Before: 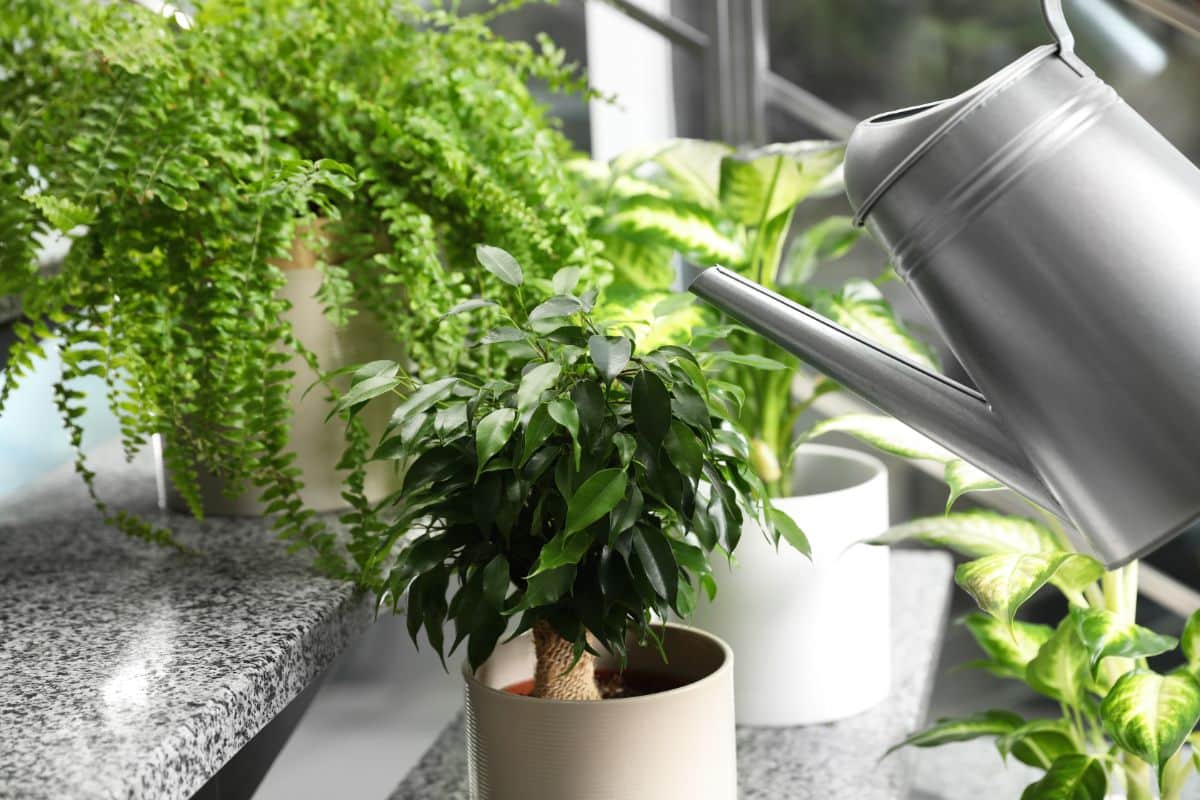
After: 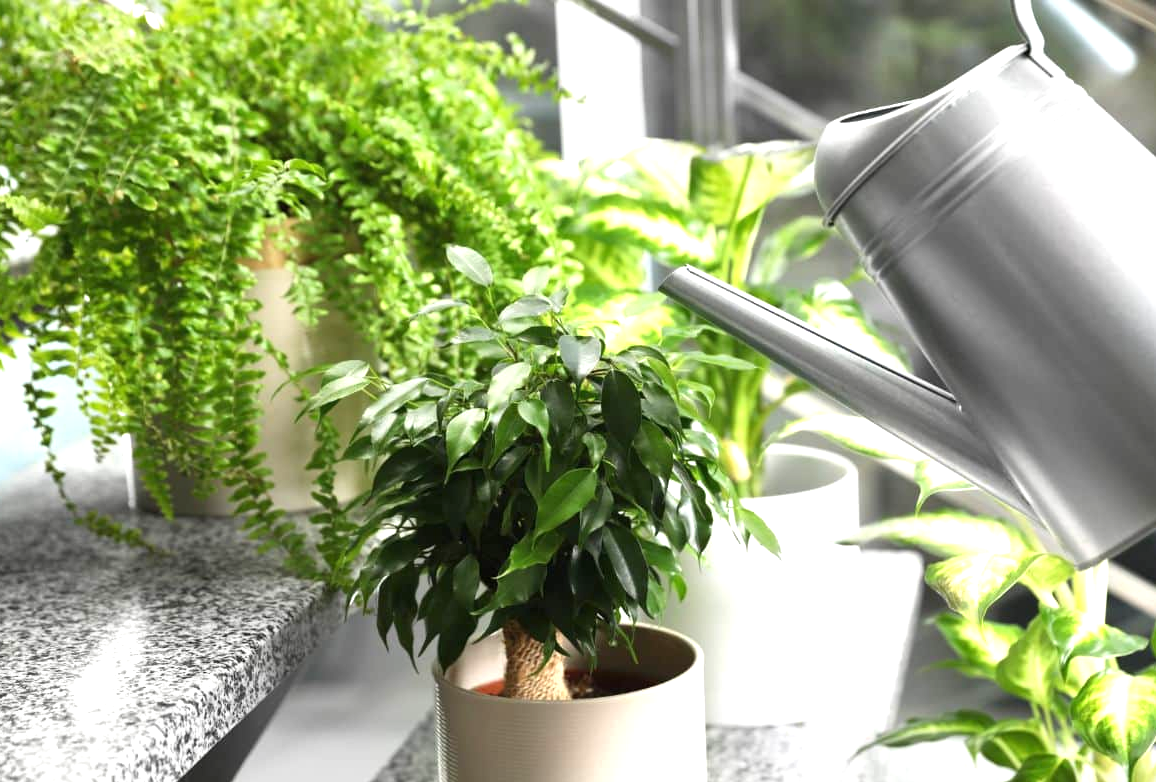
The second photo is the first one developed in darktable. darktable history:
exposure: black level correction 0, exposure 0.7 EV, compensate exposure bias true, compensate highlight preservation false
crop and rotate: left 2.536%, right 1.107%, bottom 2.246%
